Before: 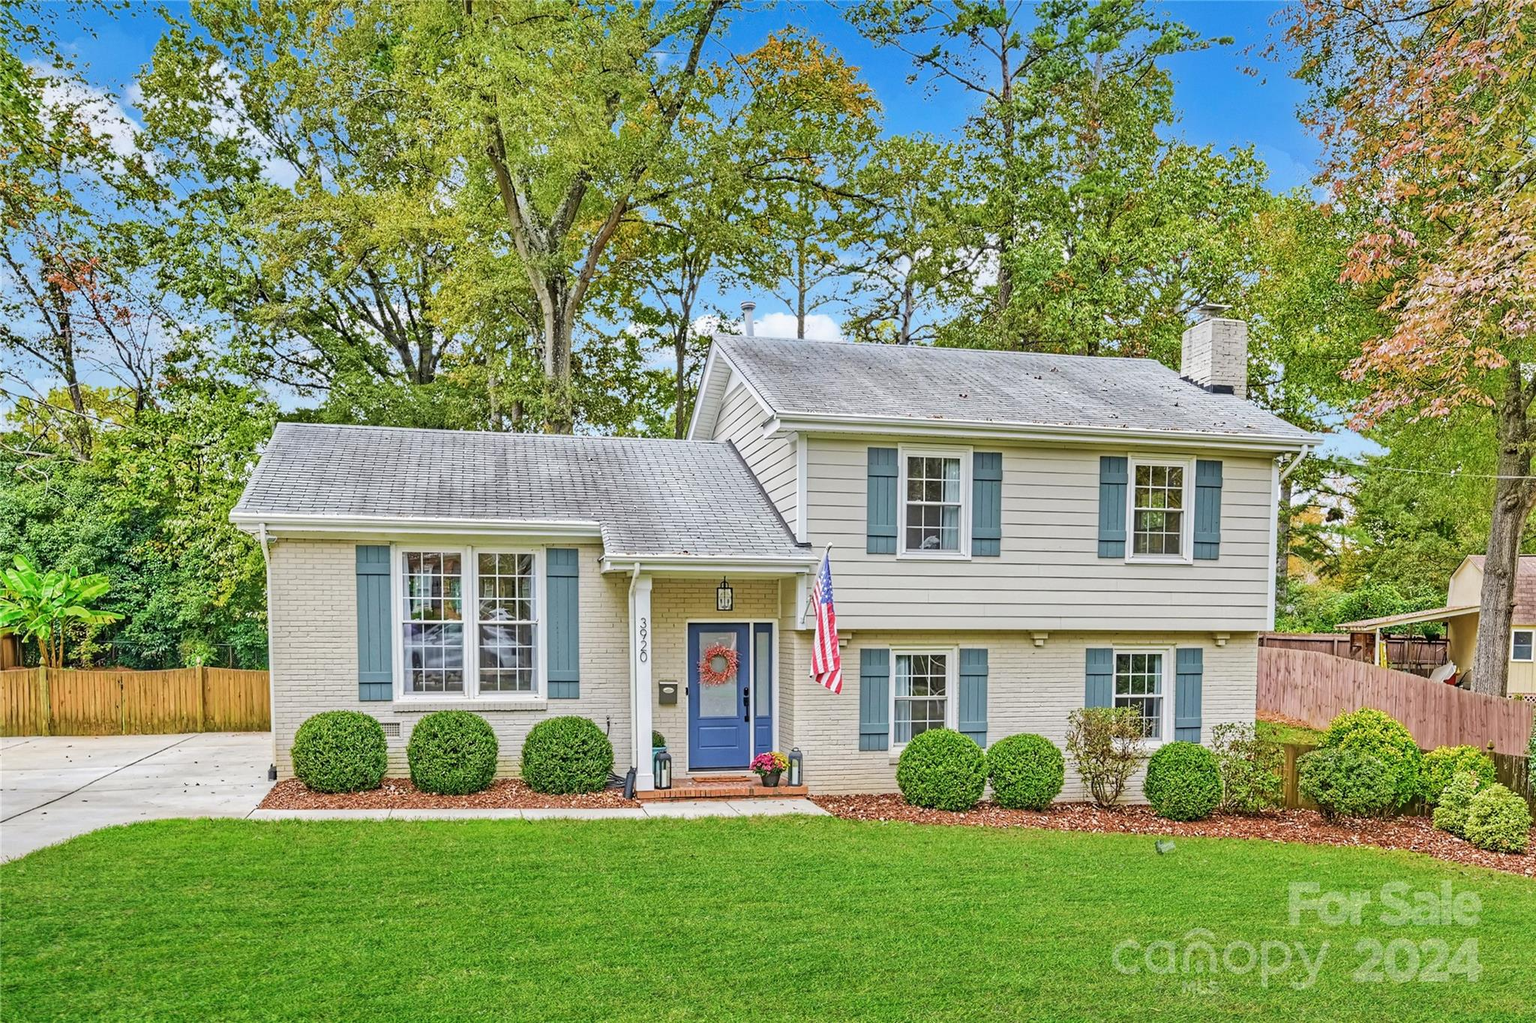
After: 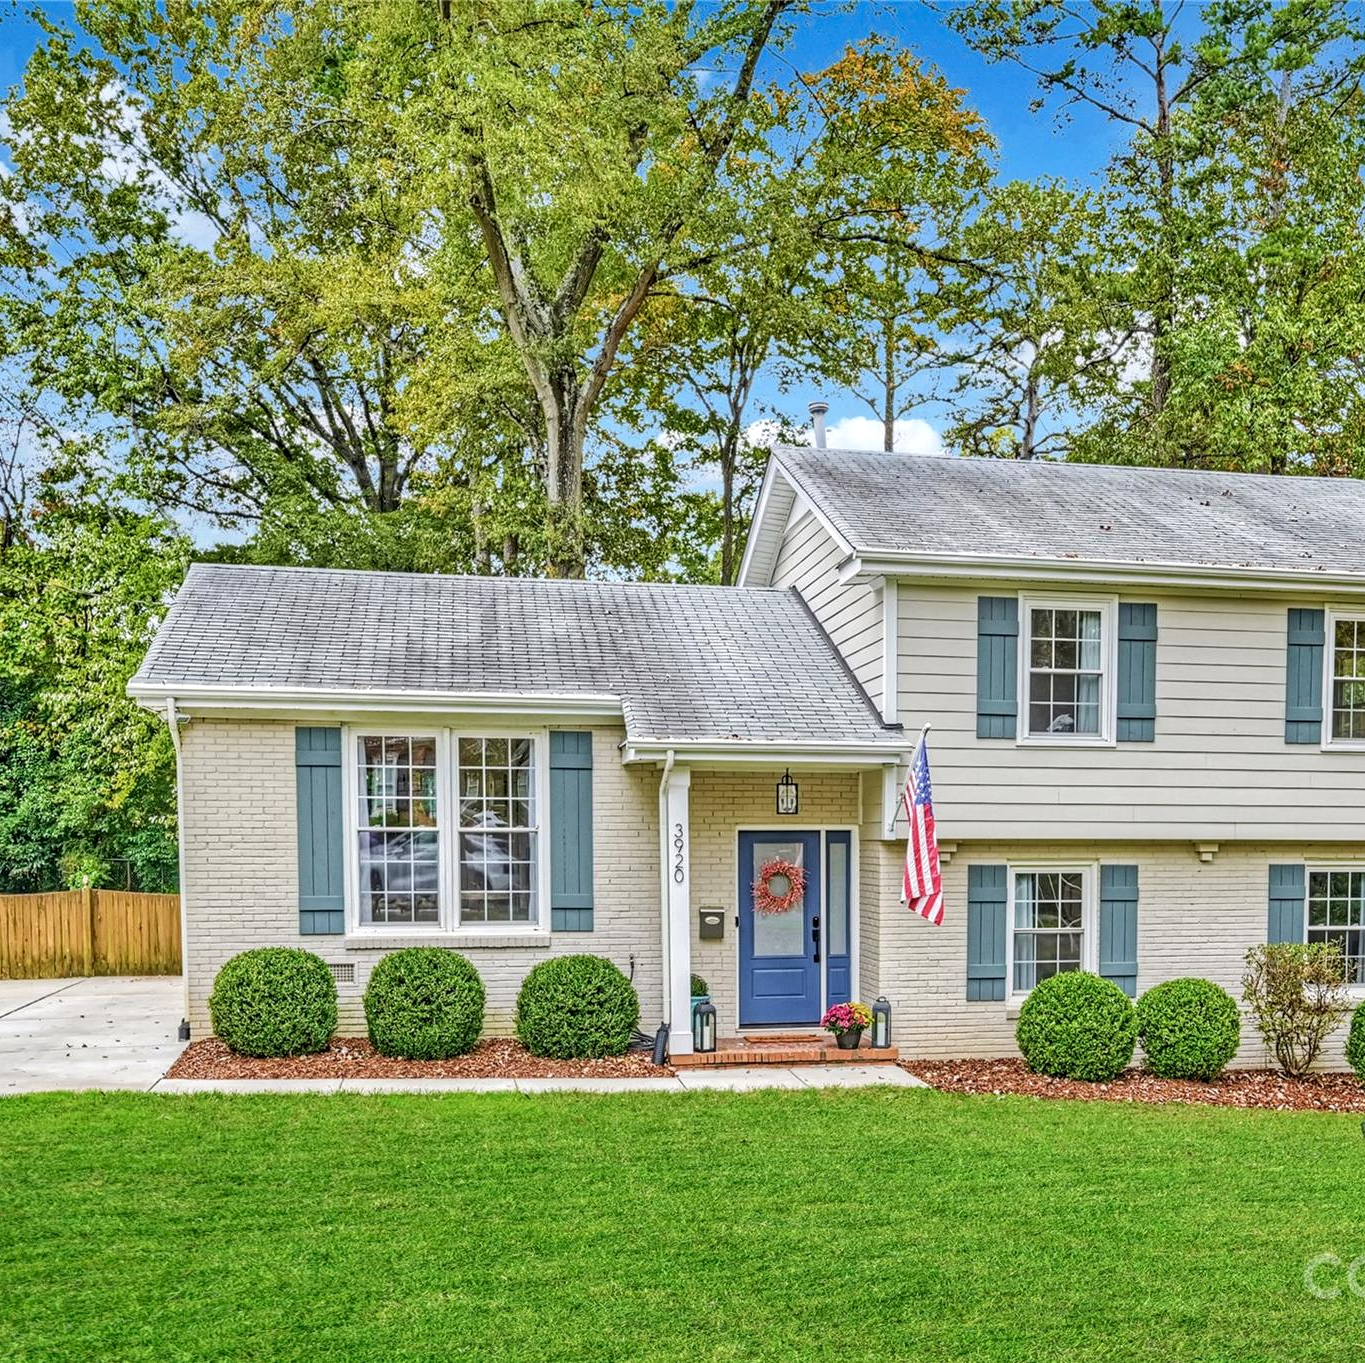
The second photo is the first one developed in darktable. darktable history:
crop and rotate: left 8.786%, right 24.548%
local contrast: detail 130%
